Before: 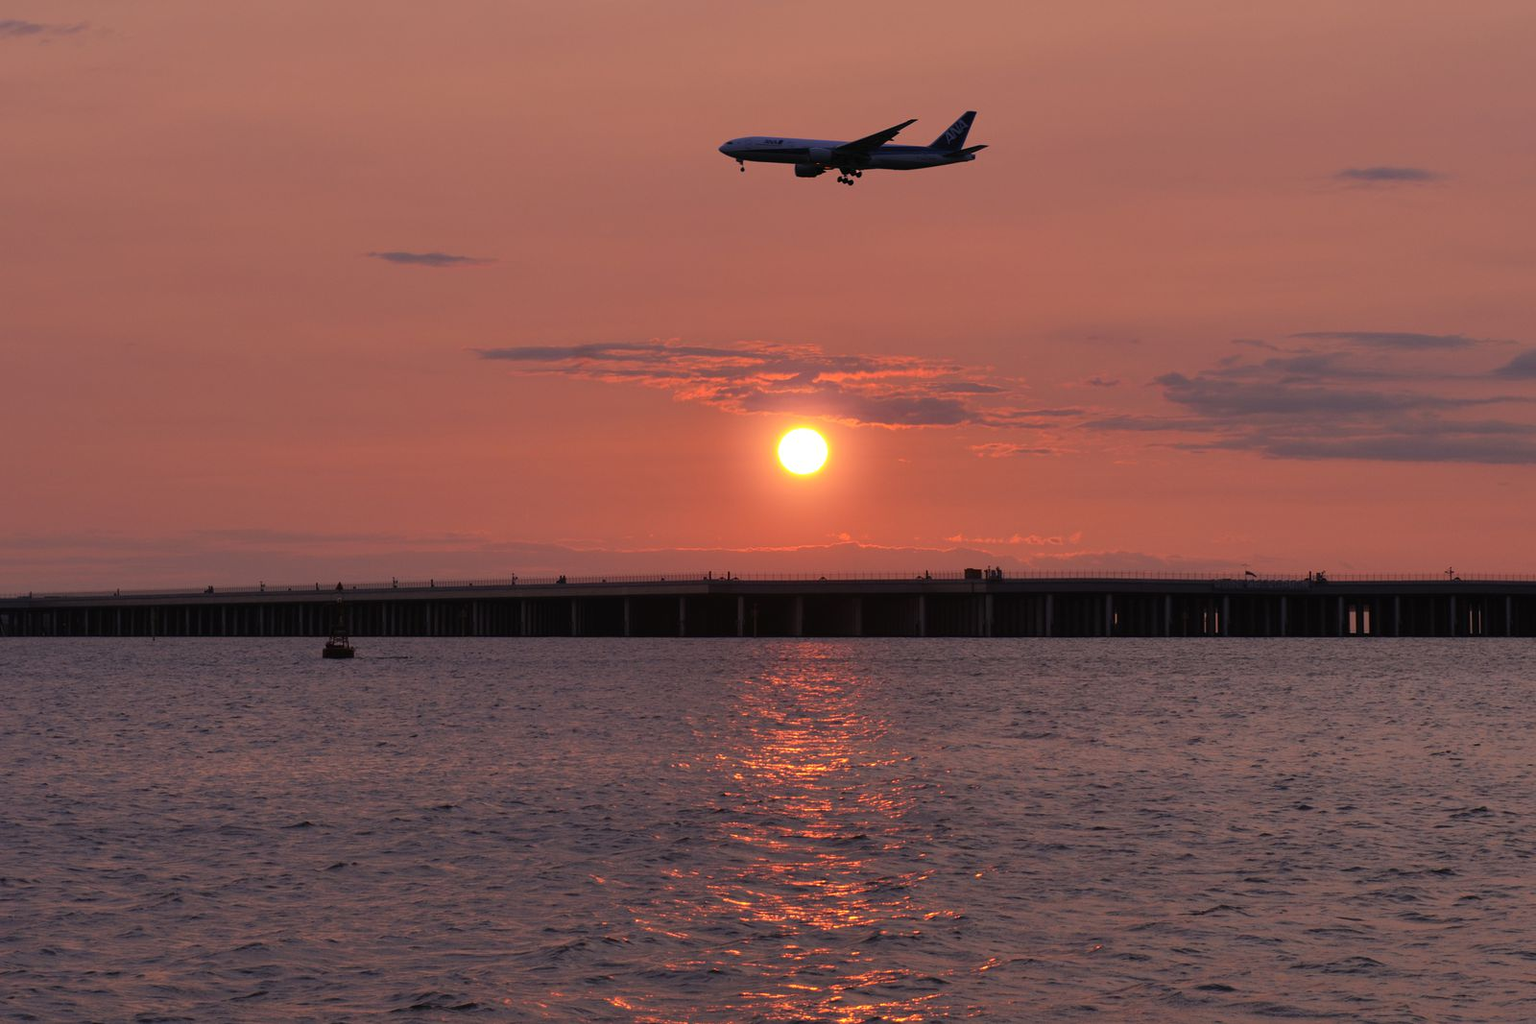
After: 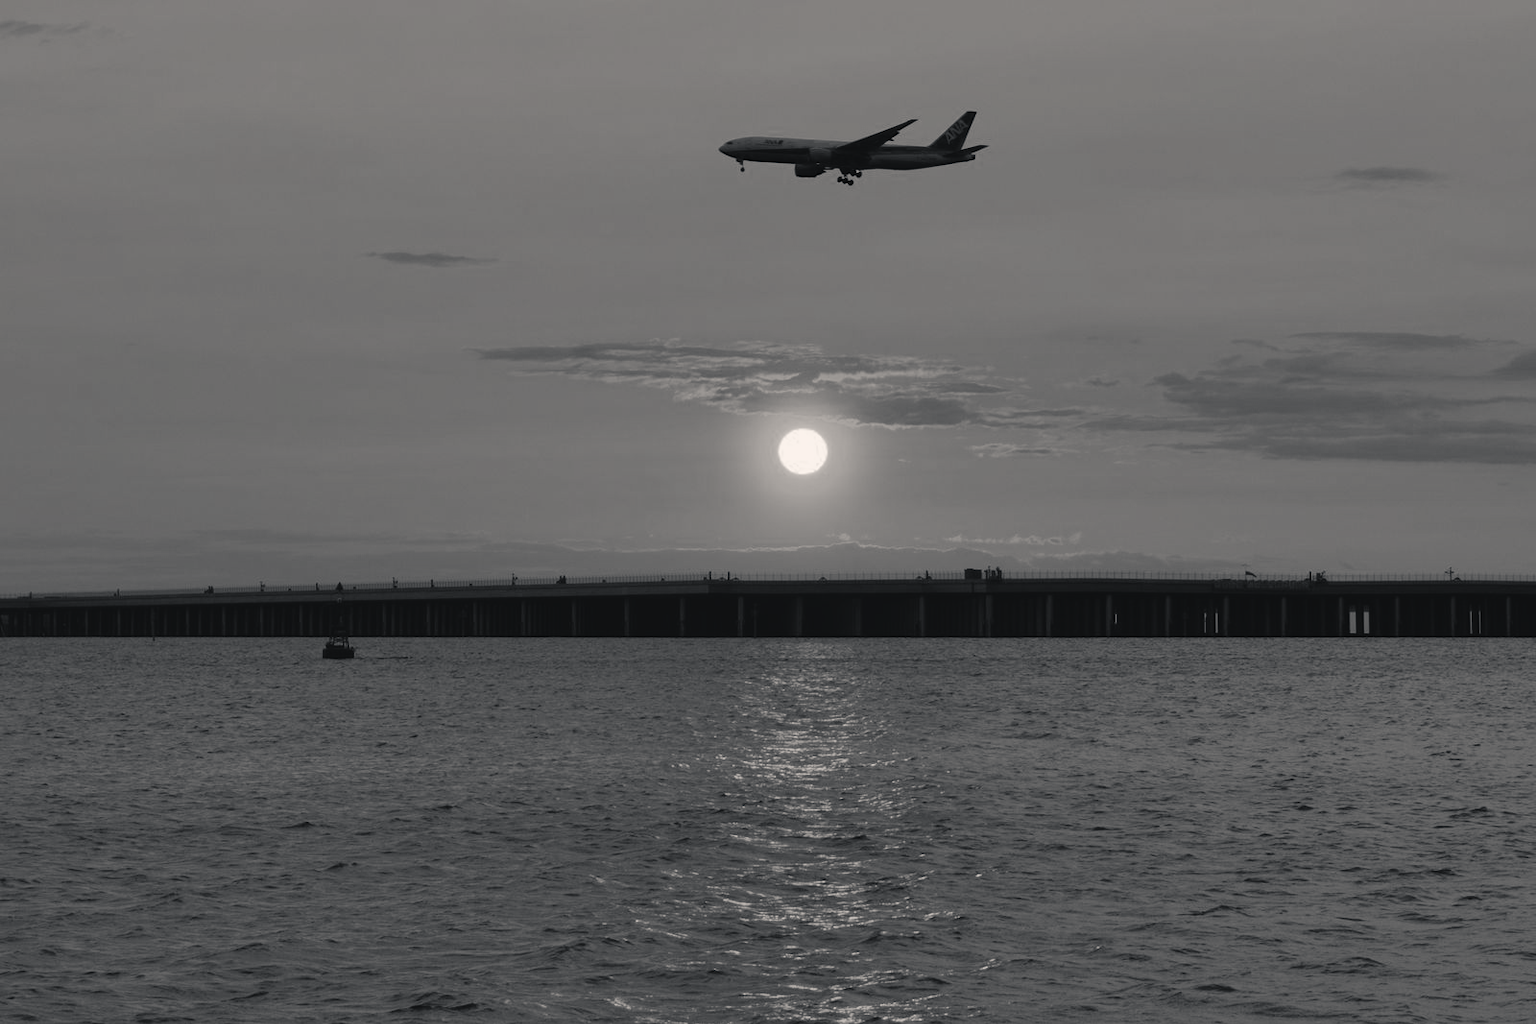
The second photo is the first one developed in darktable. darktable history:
color calibration: output gray [0.253, 0.26, 0.487, 0], gray › normalize channels true, illuminant same as pipeline (D50), adaptation XYZ, x 0.346, y 0.359, gamut compression 0
color balance rgb: shadows lift › chroma 2%, shadows lift › hue 250°, power › hue 326.4°, highlights gain › chroma 2%, highlights gain › hue 64.8°, global offset › luminance 0.5%, global offset › hue 58.8°, perceptual saturation grading › highlights -25%, perceptual saturation grading › shadows 30%, global vibrance 15%
tone equalizer: on, module defaults
